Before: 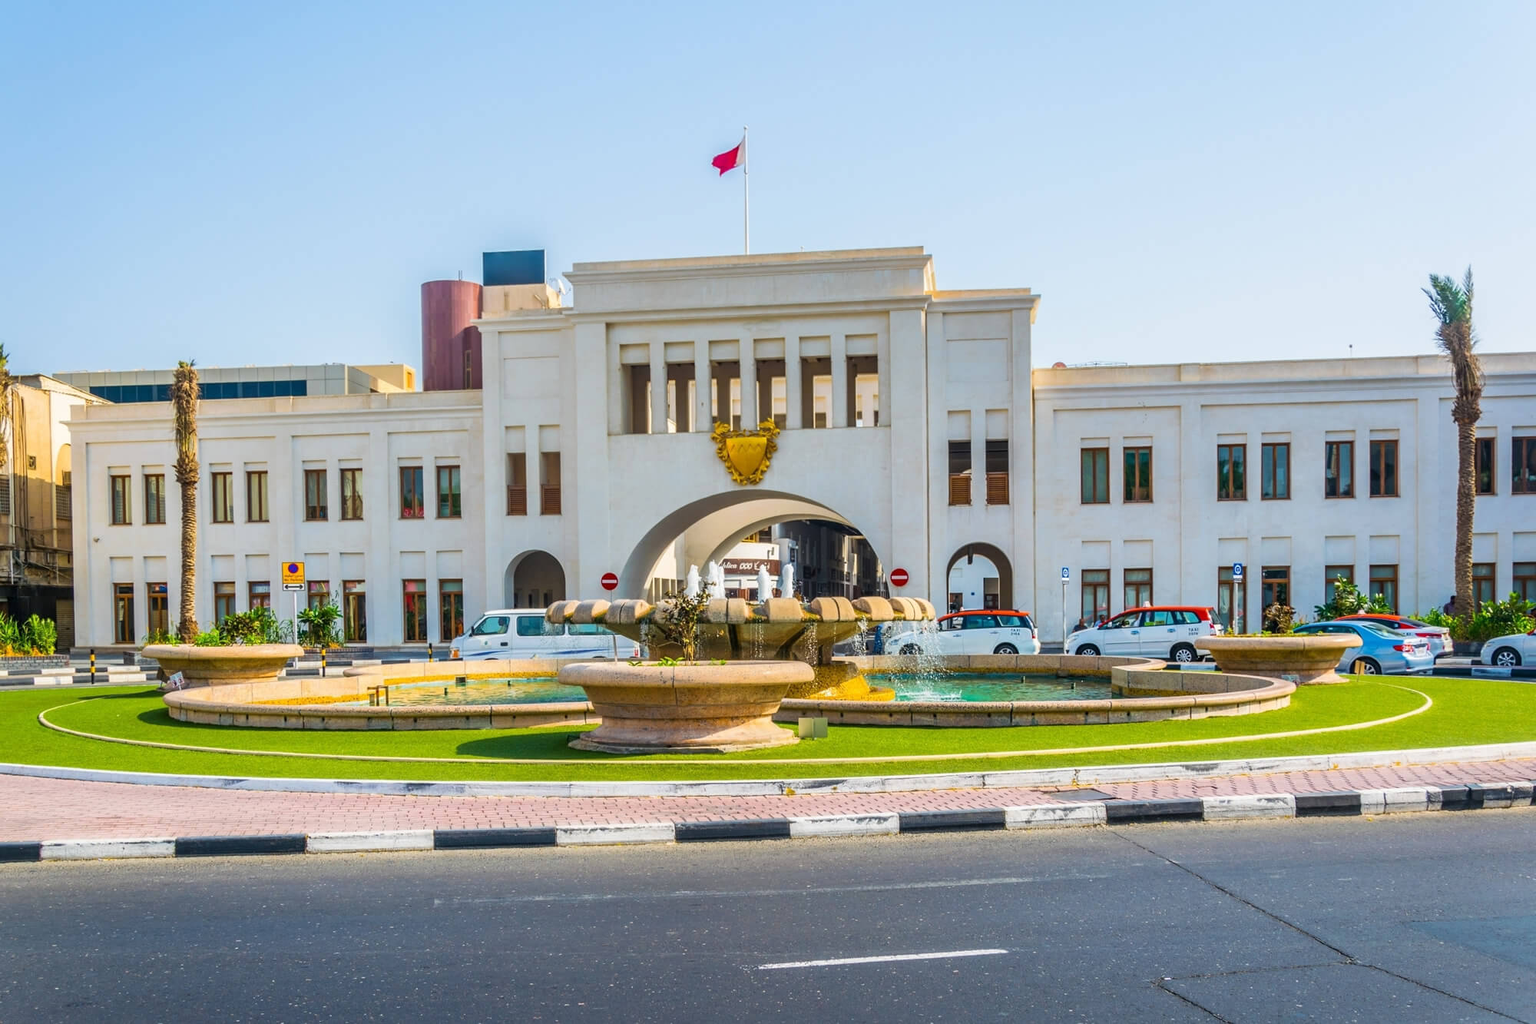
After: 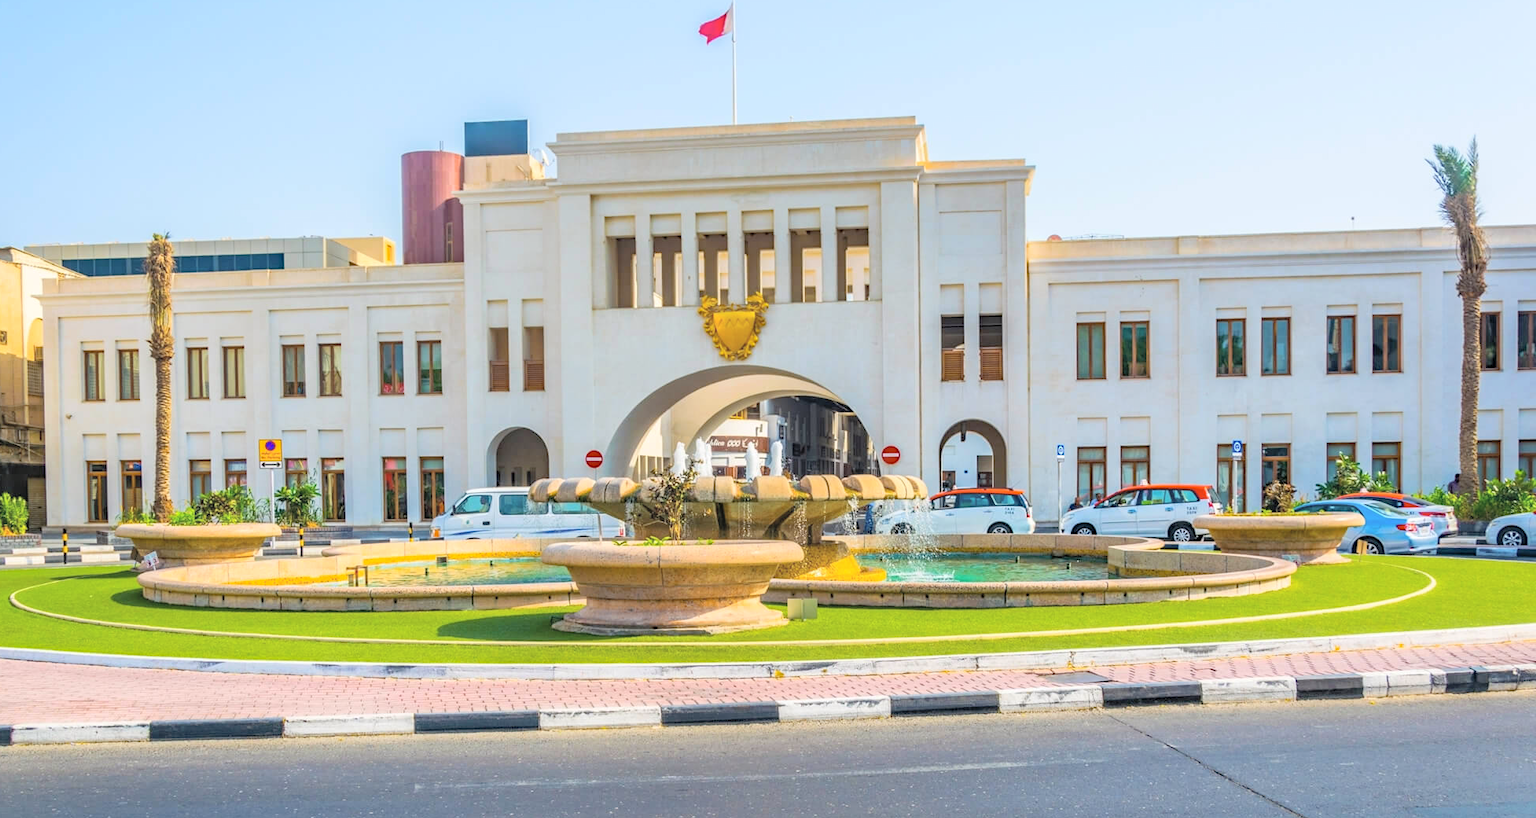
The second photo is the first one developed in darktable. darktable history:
crop and rotate: left 1.943%, top 12.991%, right 0.309%, bottom 8.881%
contrast brightness saturation: brightness 0.272
haze removal: compatibility mode true, adaptive false
